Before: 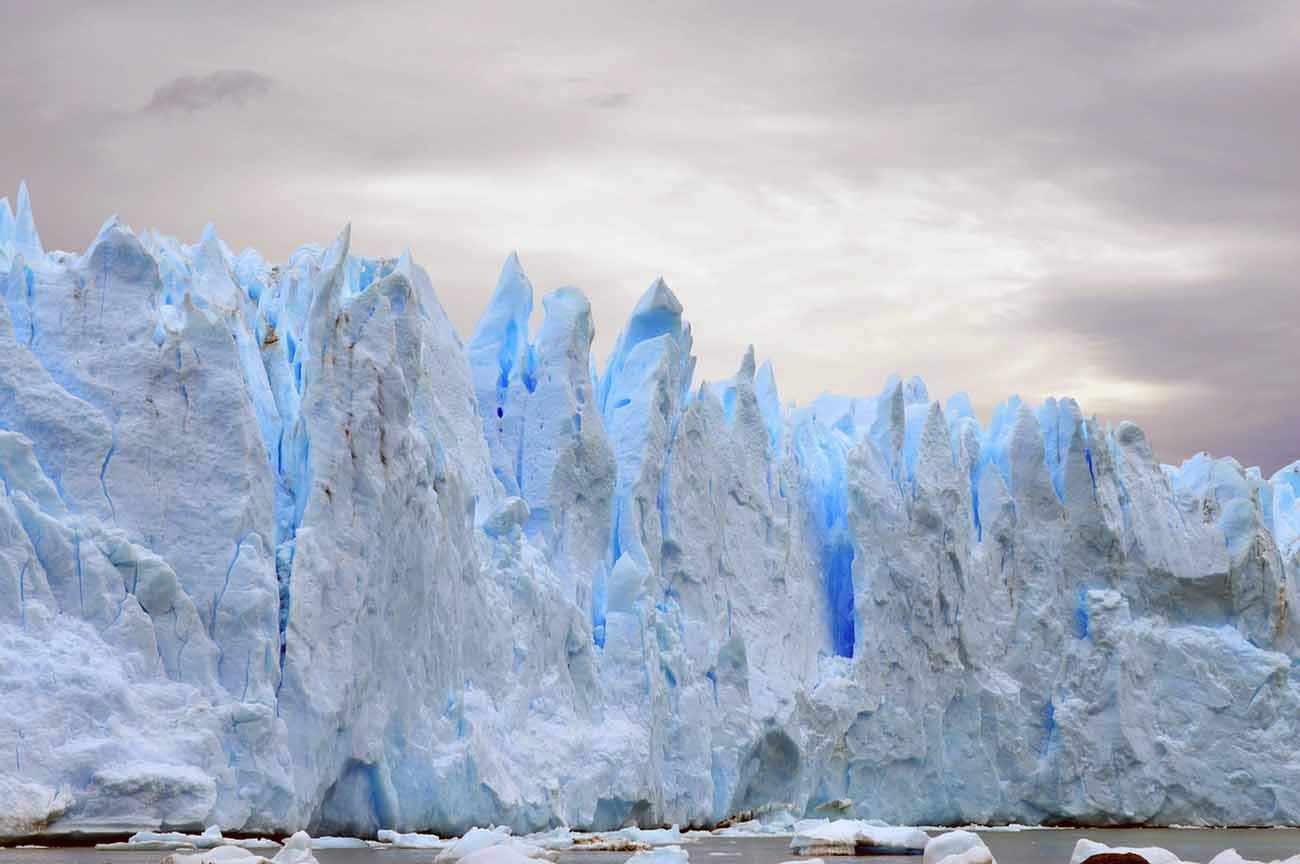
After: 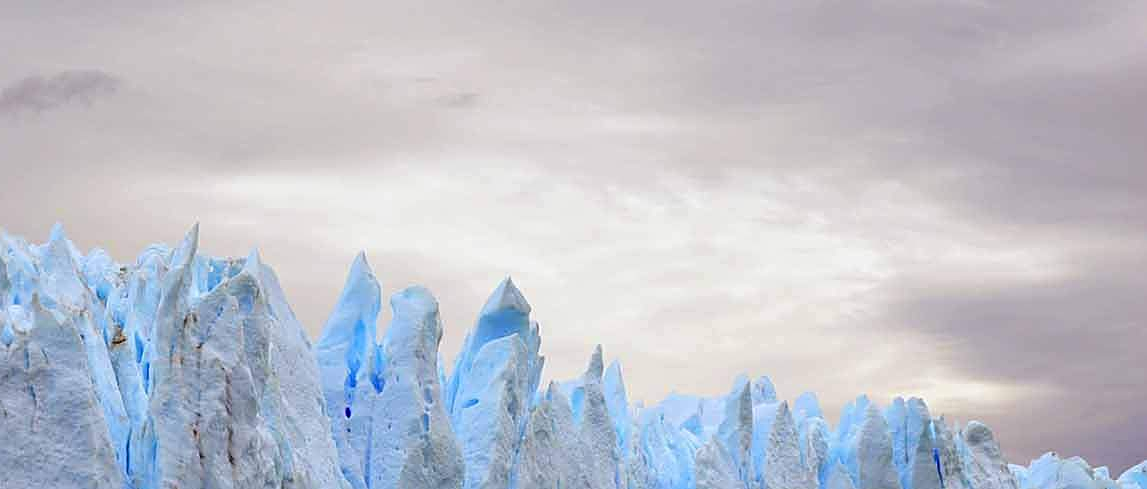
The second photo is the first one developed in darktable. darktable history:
crop and rotate: left 11.705%, bottom 43.333%
sharpen: on, module defaults
